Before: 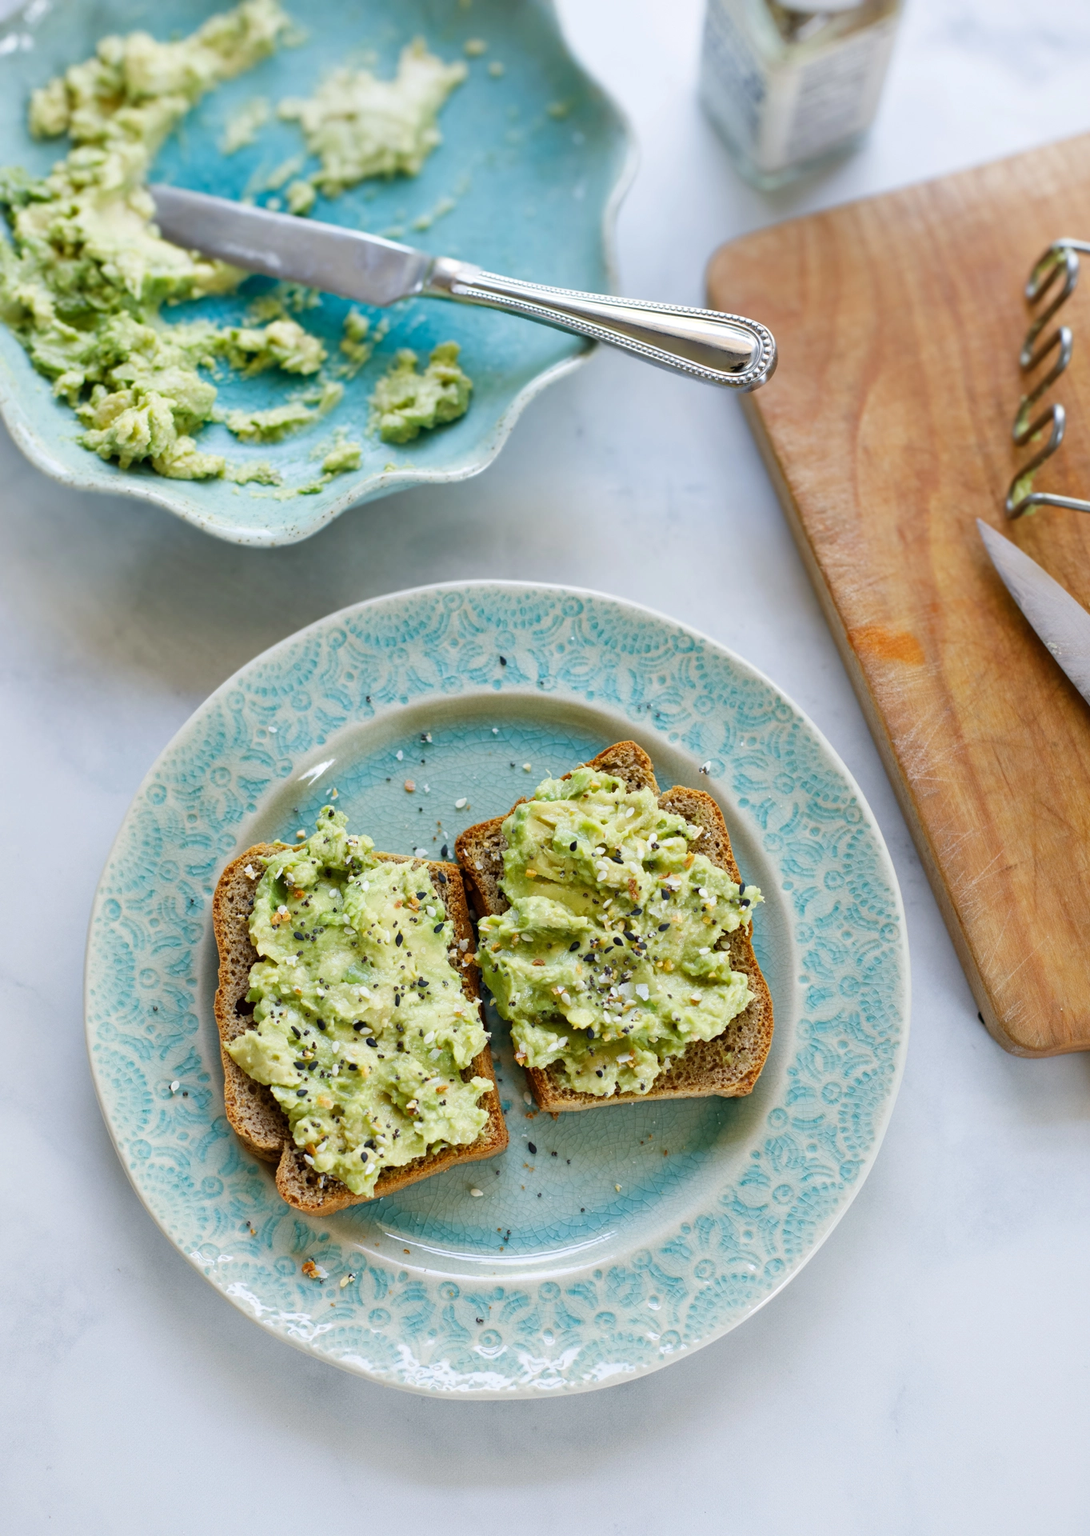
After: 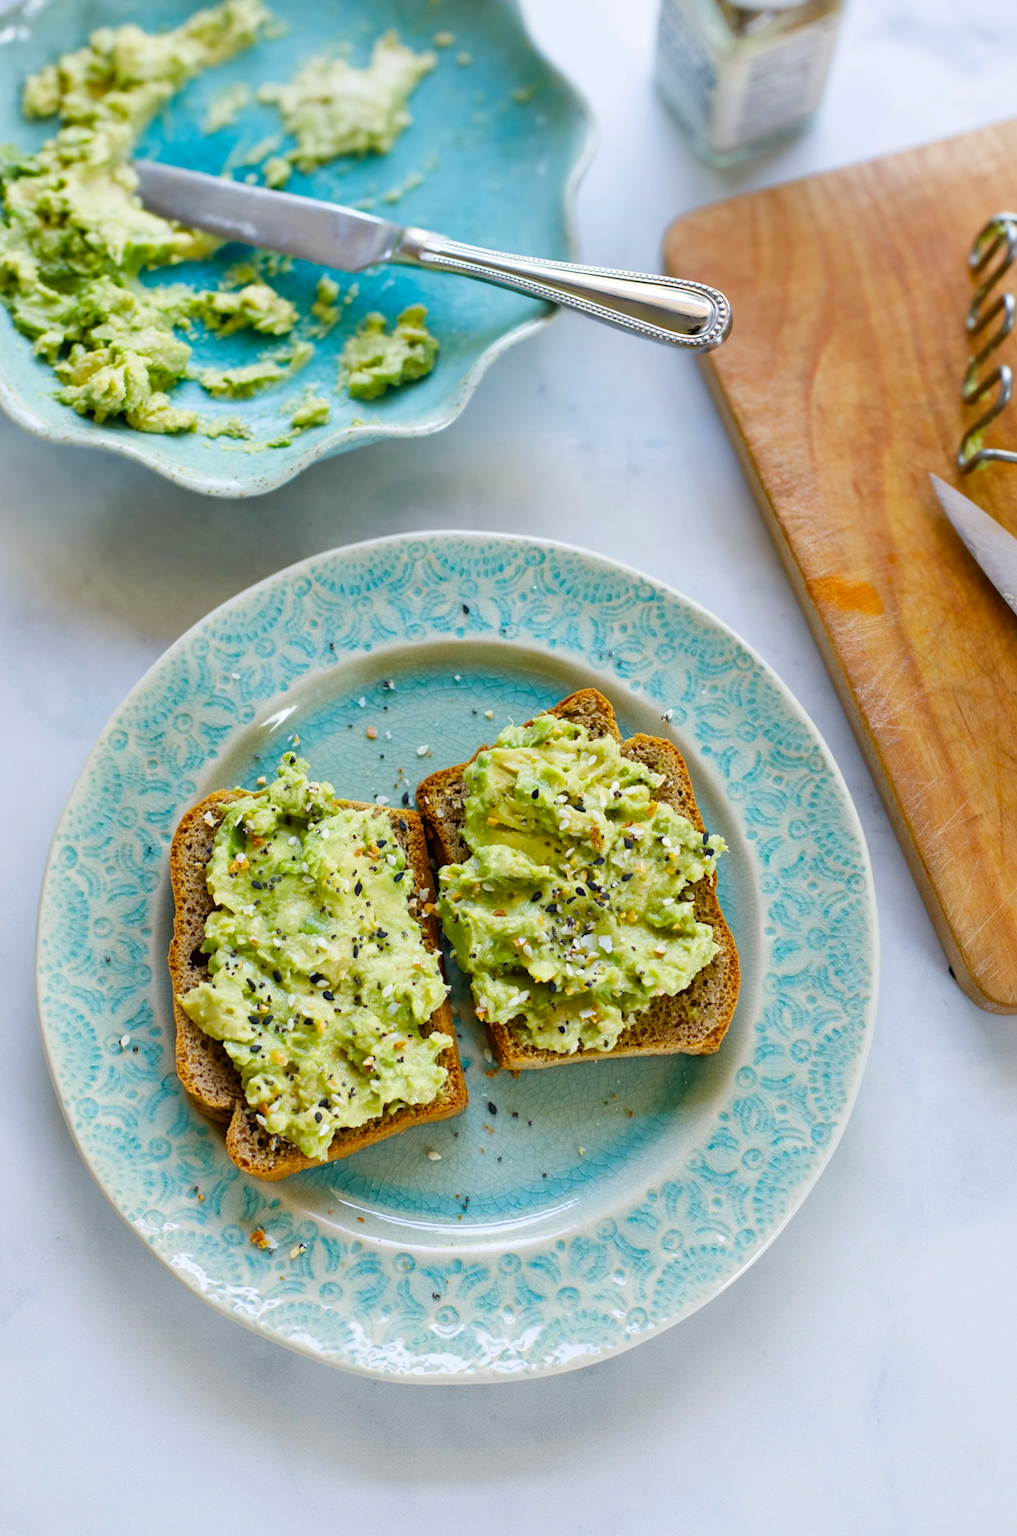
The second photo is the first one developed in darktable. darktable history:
rotate and perspective: rotation 0.215°, lens shift (vertical) -0.139, crop left 0.069, crop right 0.939, crop top 0.002, crop bottom 0.996
color balance rgb: perceptual saturation grading › global saturation 20%, global vibrance 20%
